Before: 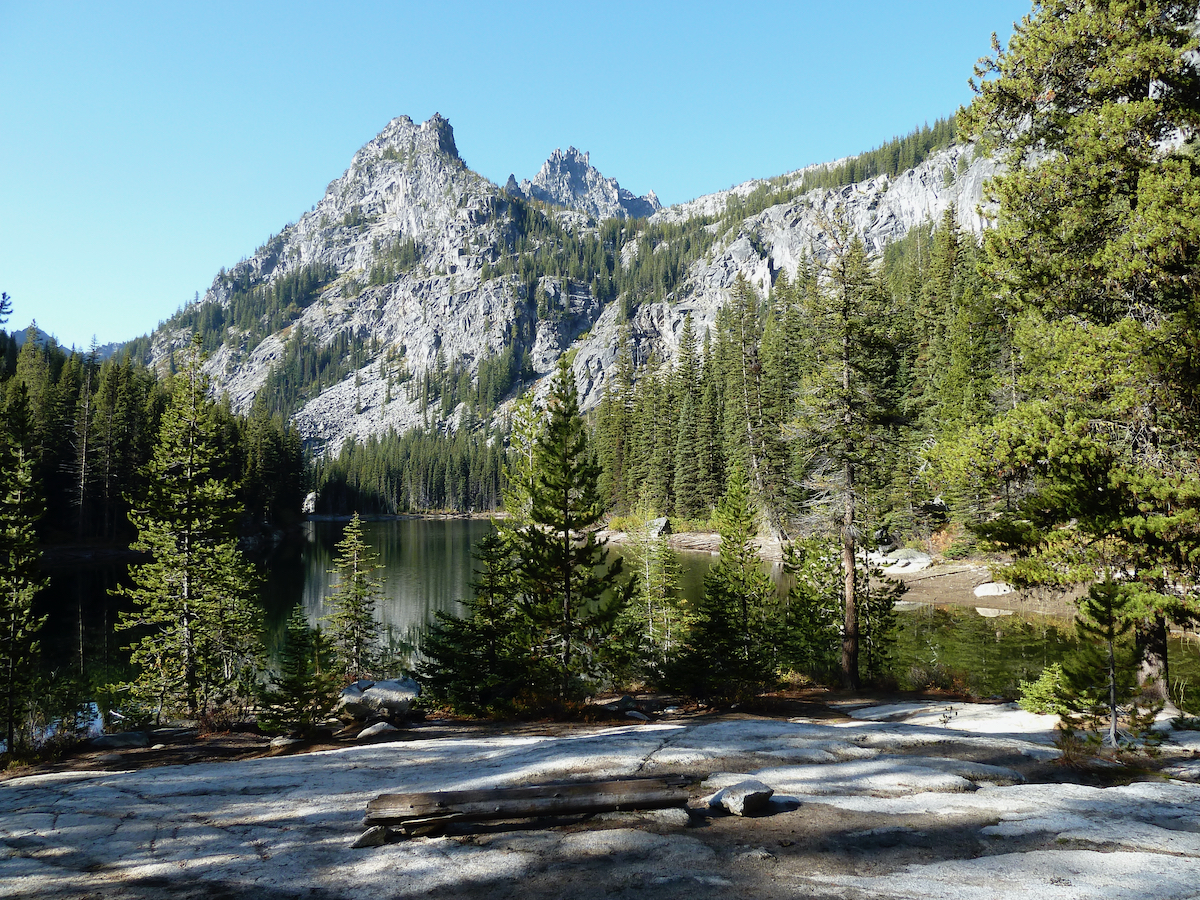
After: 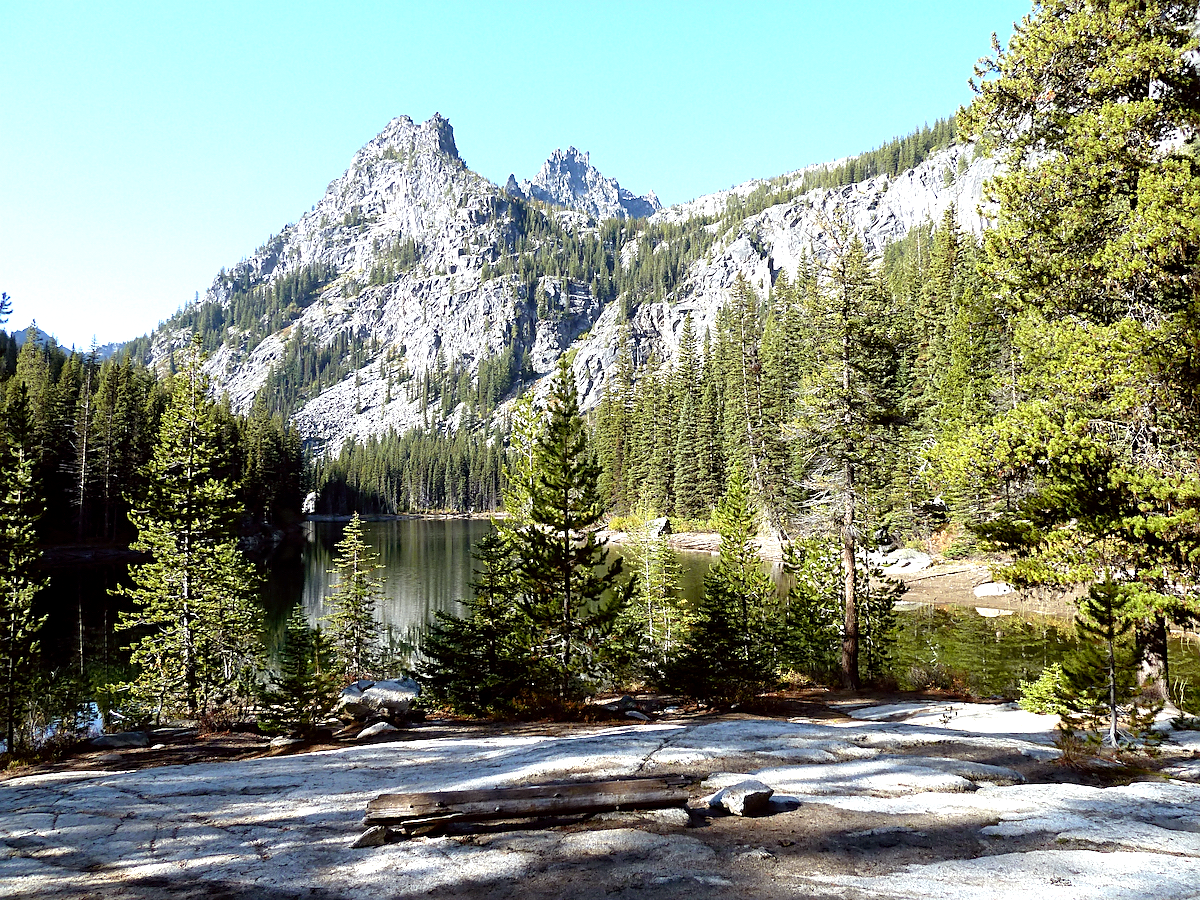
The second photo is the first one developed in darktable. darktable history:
sharpen: on, module defaults
exposure: black level correction 0, exposure 0.7 EV, compensate exposure bias true, compensate highlight preservation false
color balance: mode lift, gamma, gain (sRGB), lift [1, 1.049, 1, 1]
